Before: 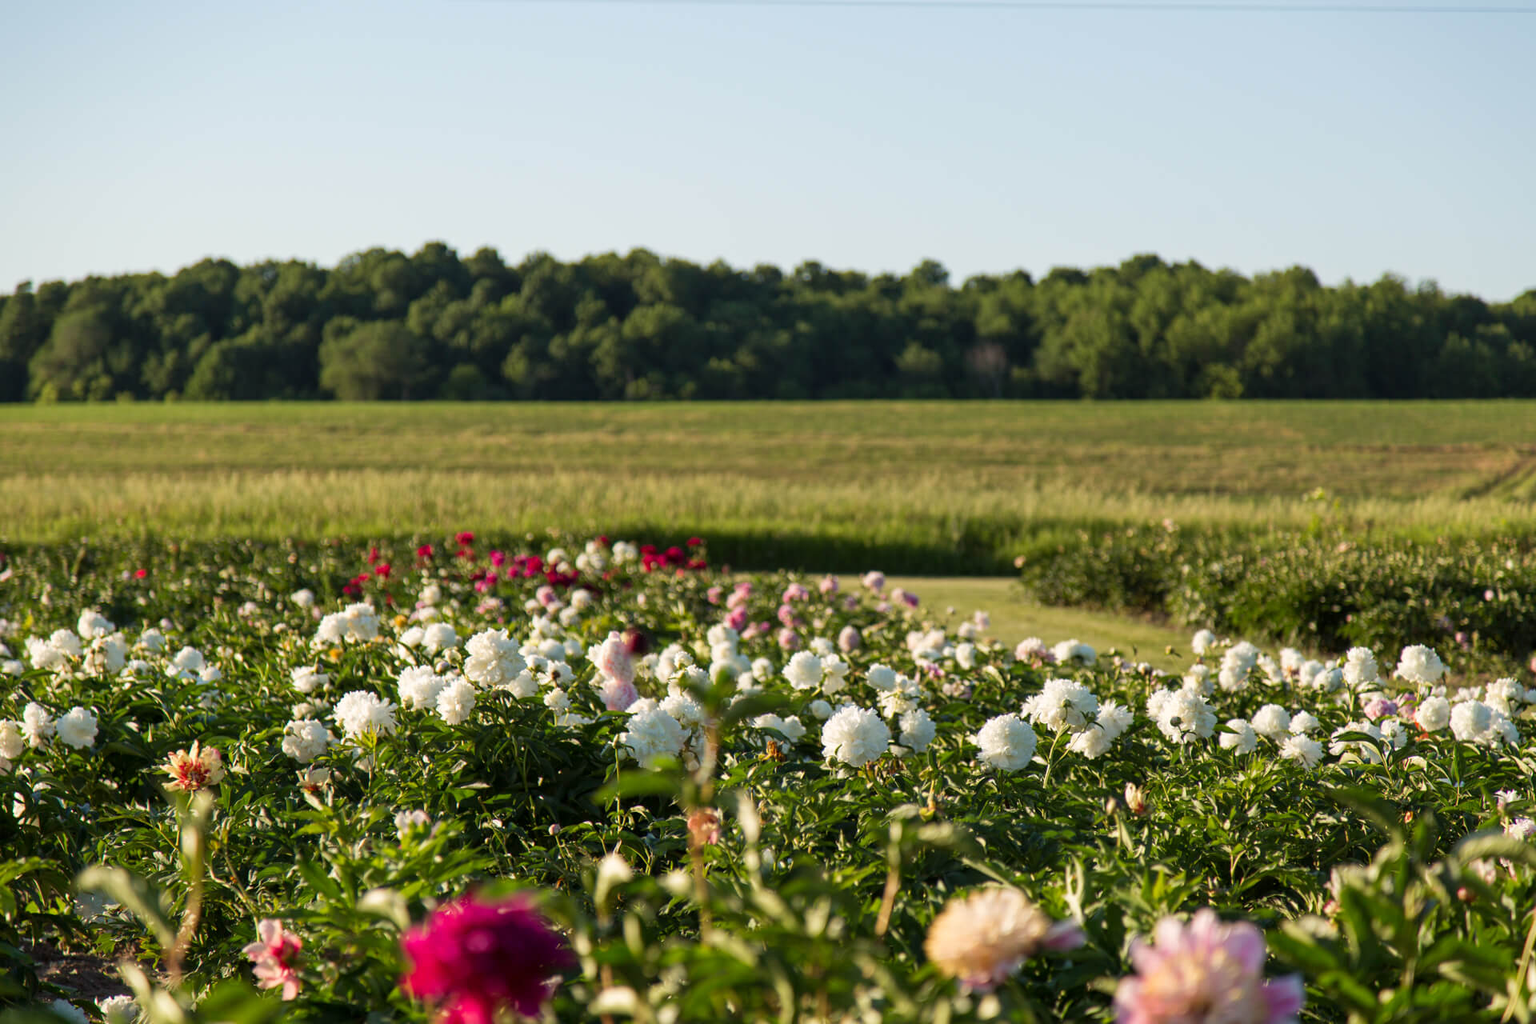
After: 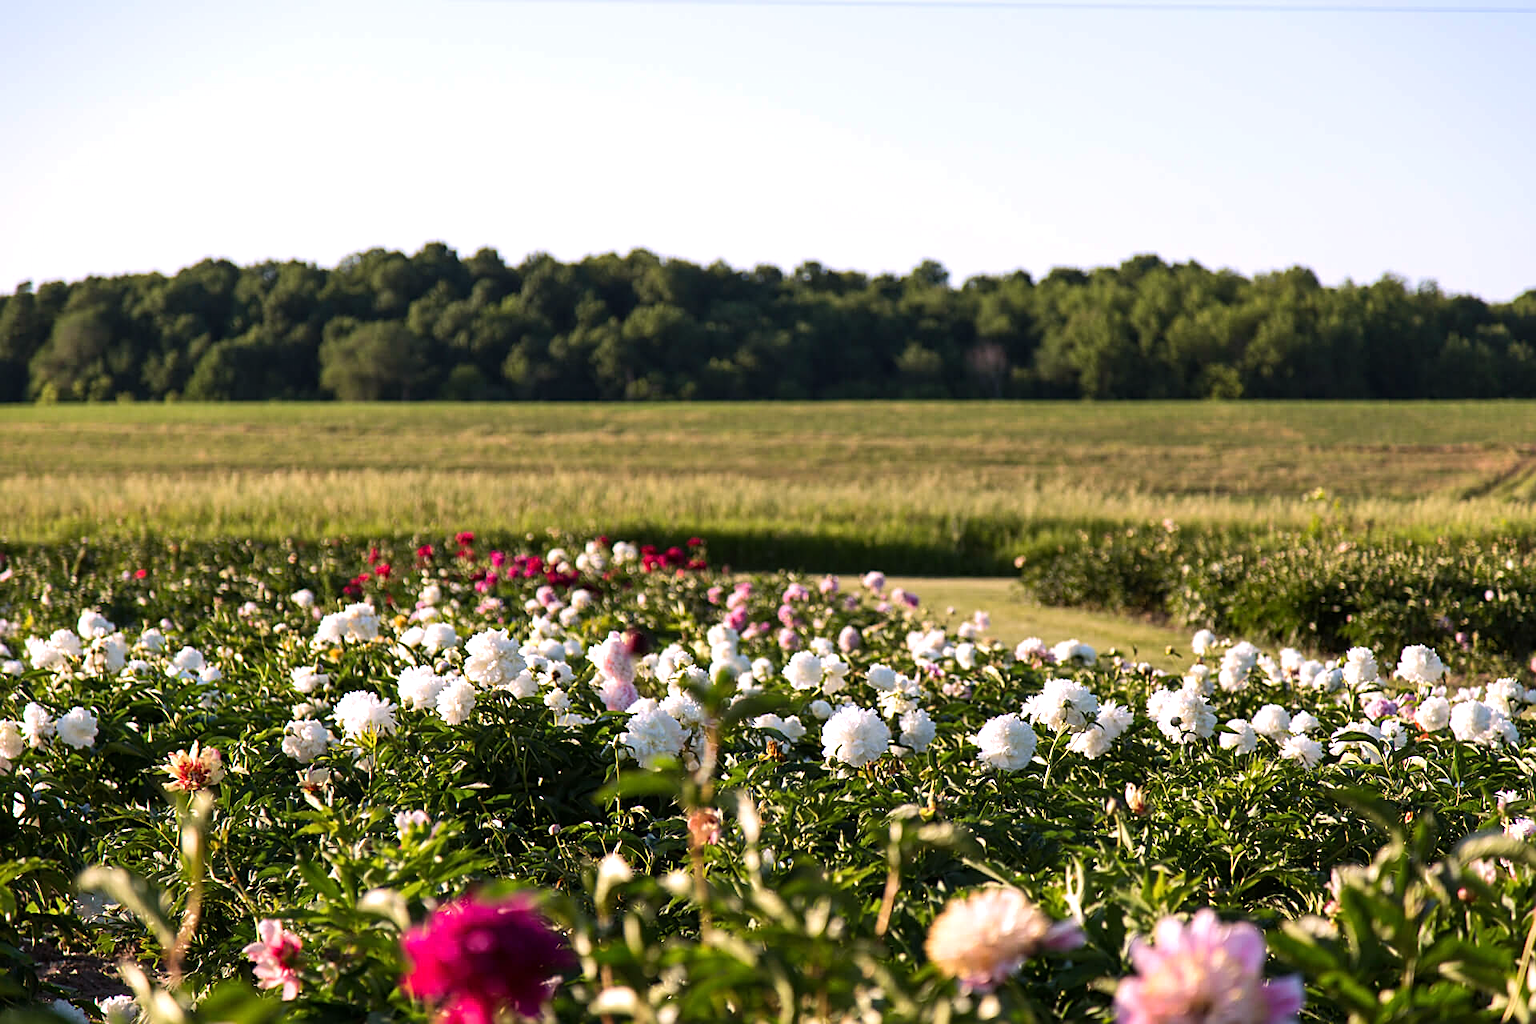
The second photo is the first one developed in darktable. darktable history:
sharpen: on, module defaults
white balance: red 1.066, blue 1.119
tone equalizer: -8 EV -0.417 EV, -7 EV -0.389 EV, -6 EV -0.333 EV, -5 EV -0.222 EV, -3 EV 0.222 EV, -2 EV 0.333 EV, -1 EV 0.389 EV, +0 EV 0.417 EV, edges refinement/feathering 500, mask exposure compensation -1.57 EV, preserve details no
